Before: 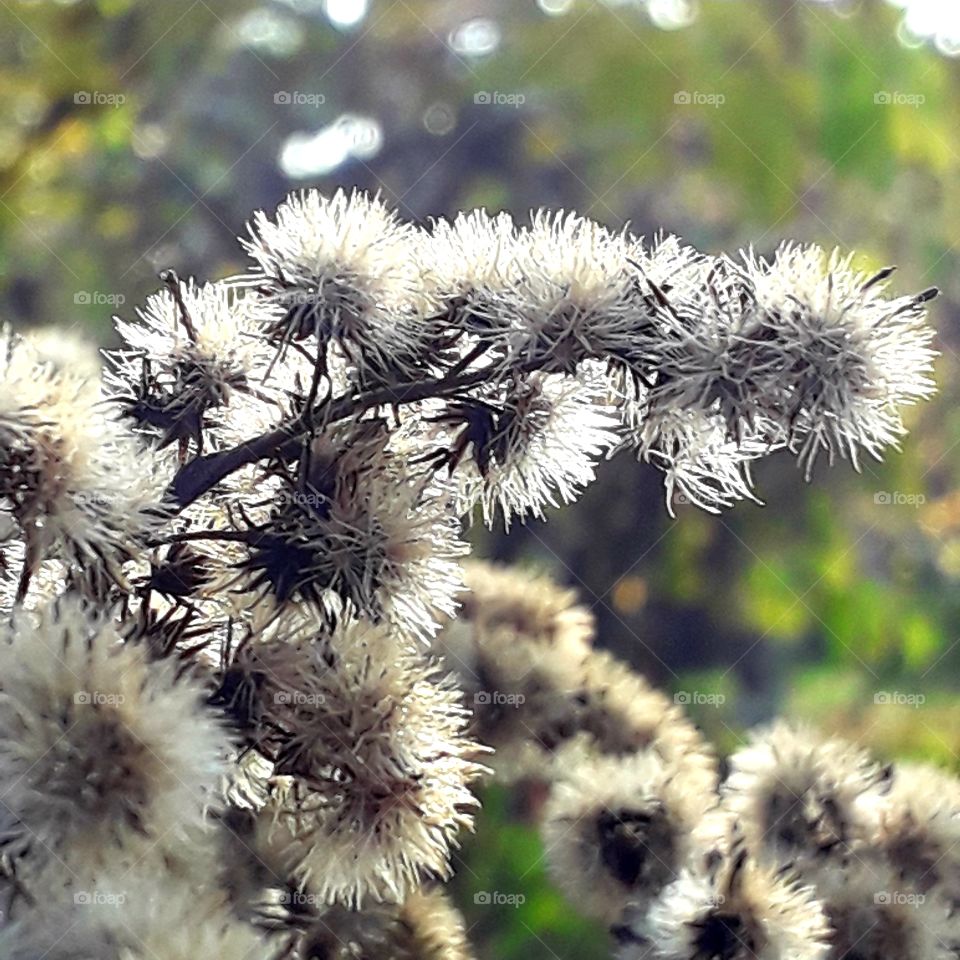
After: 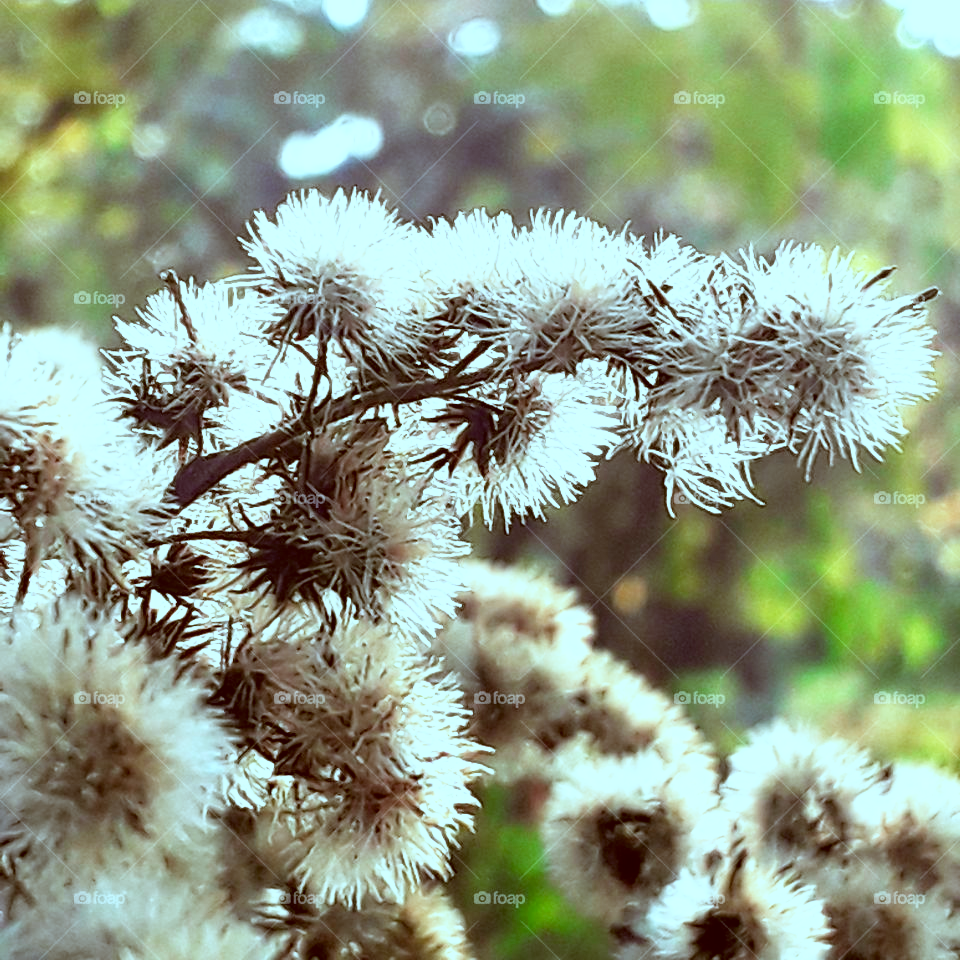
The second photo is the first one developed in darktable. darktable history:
base curve: curves: ch0 [(0, 0) (0.579, 0.807) (1, 1)], preserve colors none
color correction: highlights a* -14.67, highlights b* -16.19, shadows a* 10.44, shadows b* 30.04
